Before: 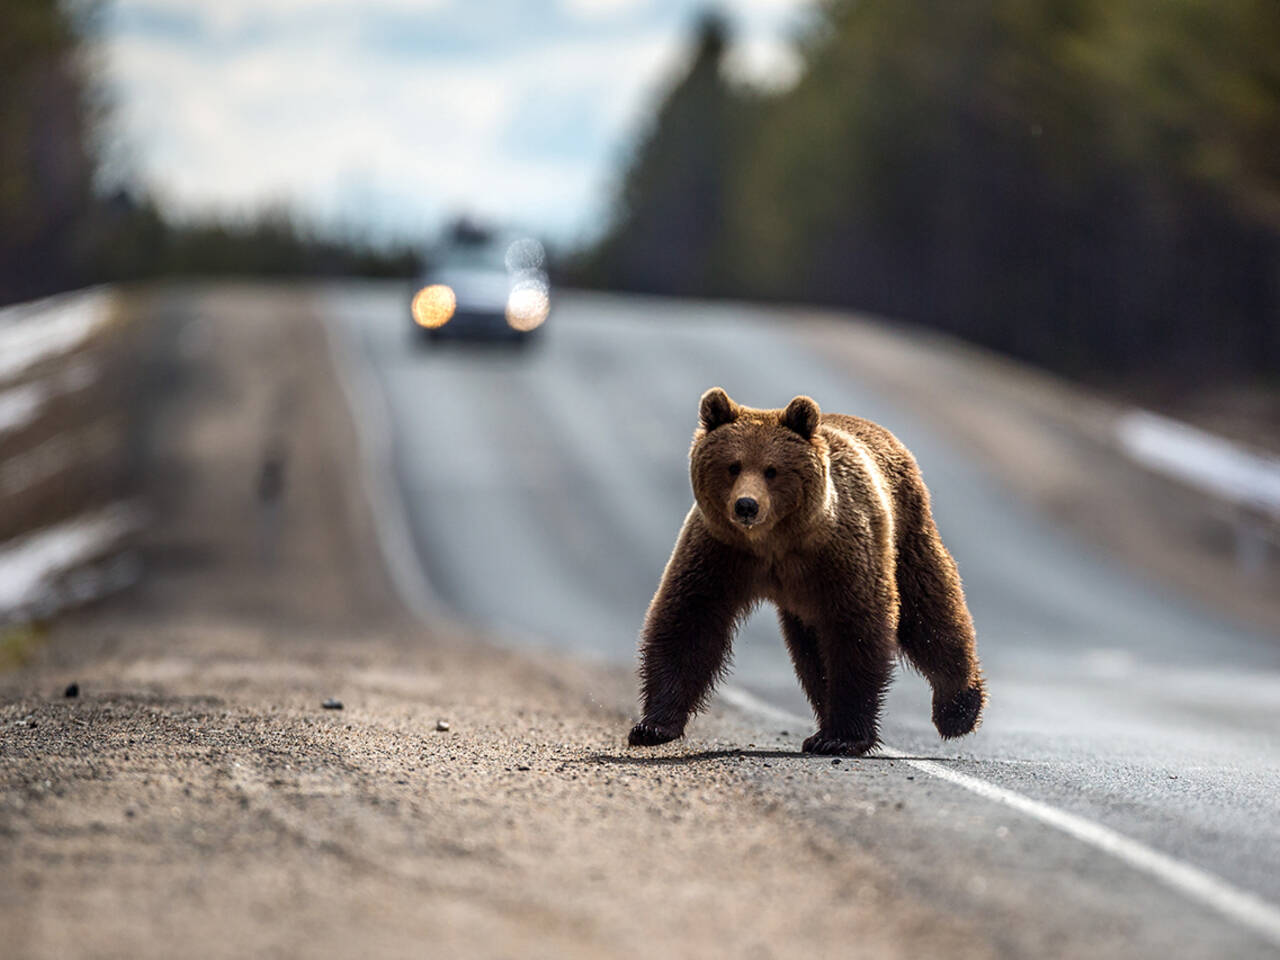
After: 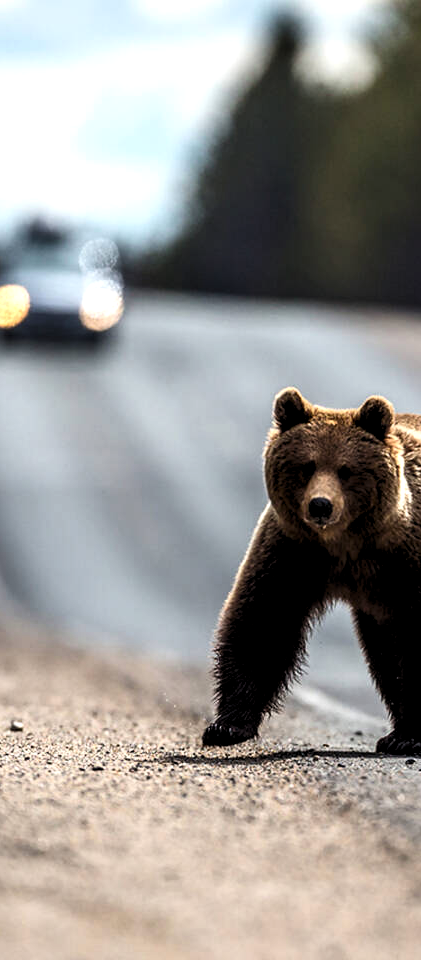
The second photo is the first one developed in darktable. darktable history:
levels: levels [0.062, 0.494, 0.925]
crop: left 33.309%, right 33.775%
contrast brightness saturation: contrast 0.145
